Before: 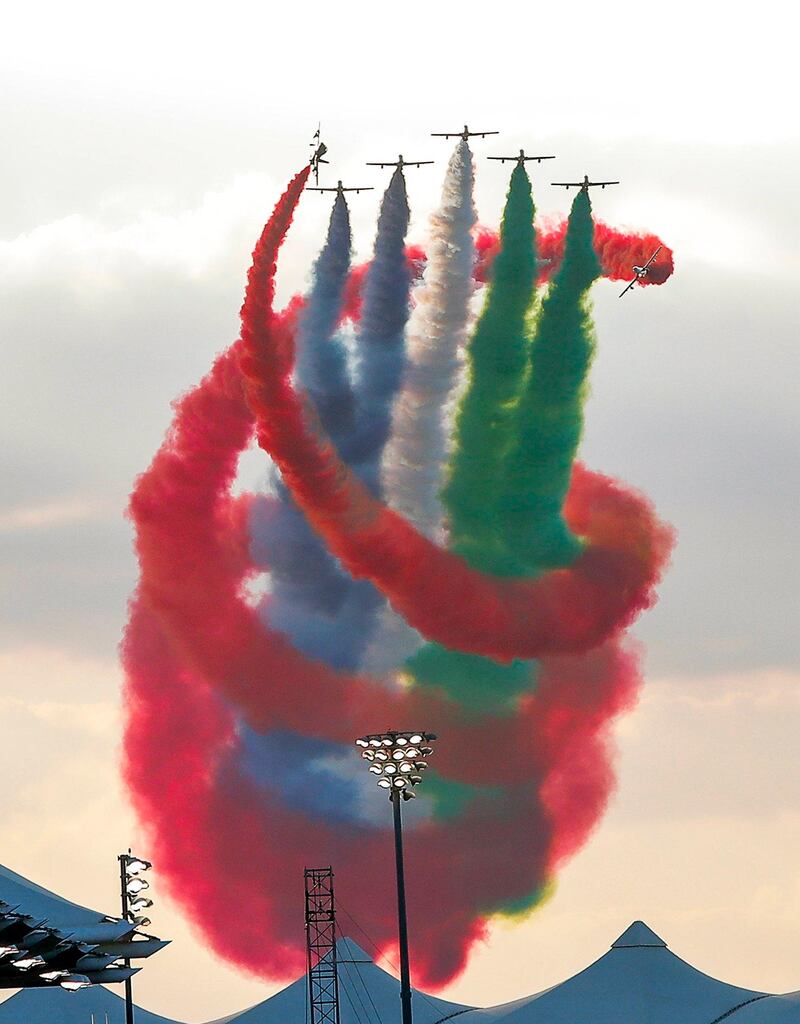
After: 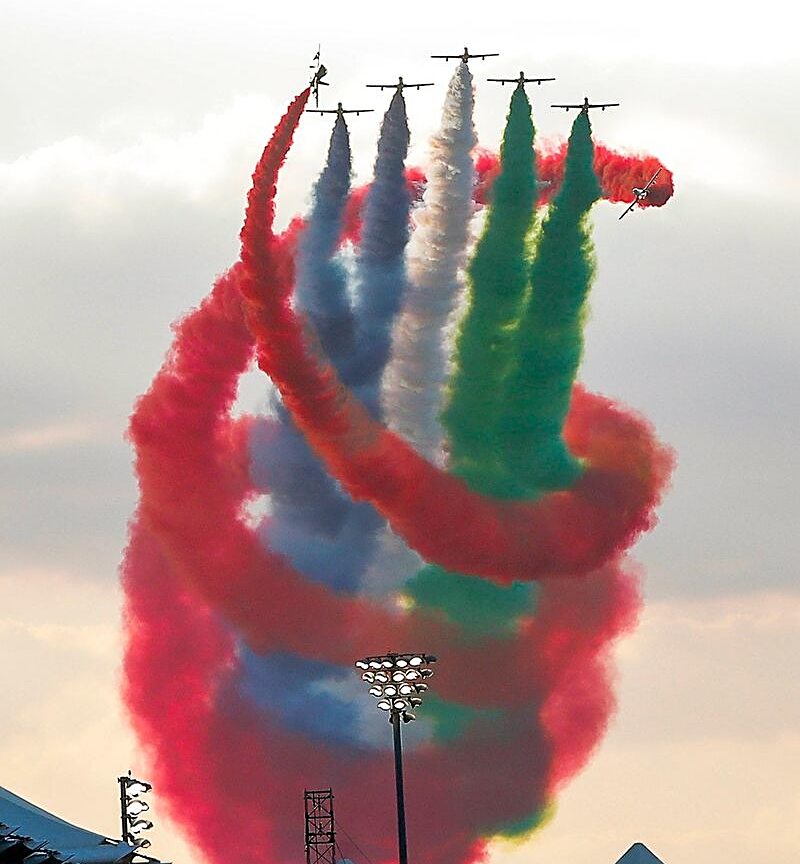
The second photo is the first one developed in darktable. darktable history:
sharpen: on, module defaults
crop: top 7.622%, bottom 7.97%
color calibration: illuminant same as pipeline (D50), adaptation XYZ, x 0.346, y 0.357, temperature 5019.13 K
